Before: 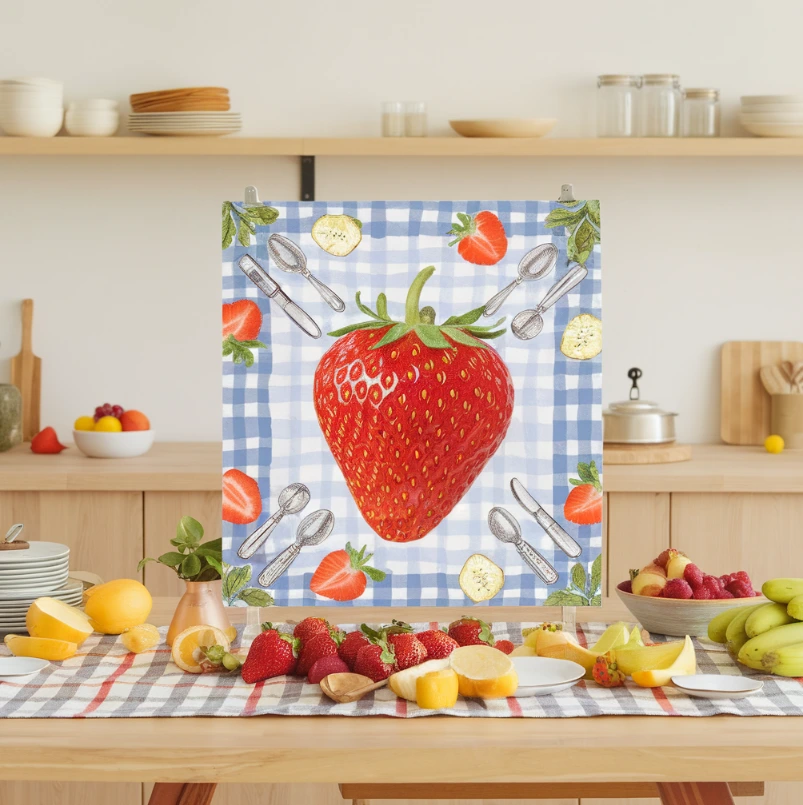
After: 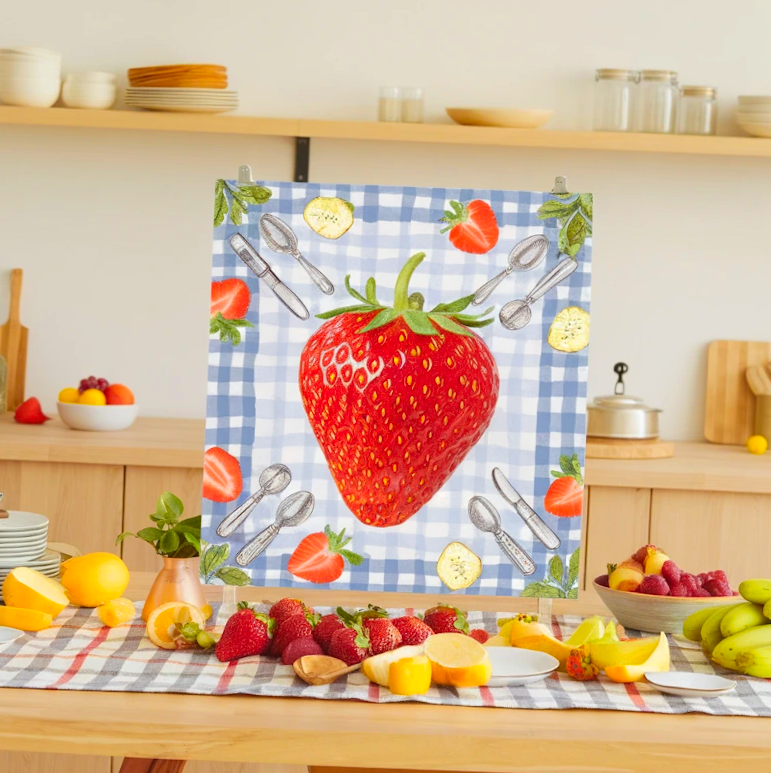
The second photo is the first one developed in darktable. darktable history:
color zones: curves: ch0 [(0.224, 0.526) (0.75, 0.5)]; ch1 [(0.055, 0.526) (0.224, 0.761) (0.377, 0.526) (0.75, 0.5)]
crop and rotate: angle -2.38°
